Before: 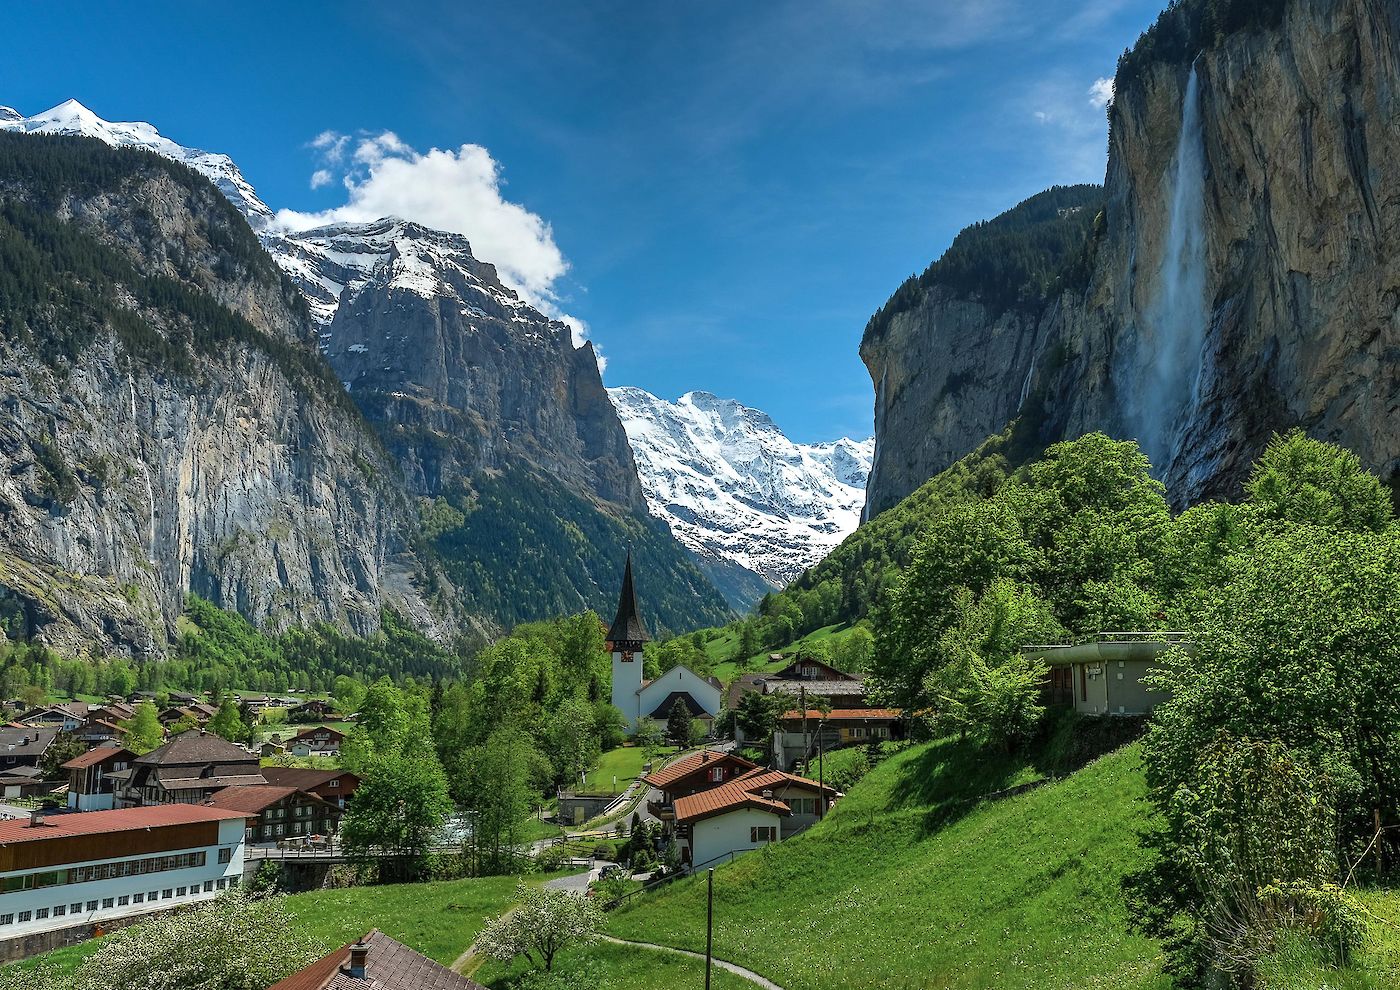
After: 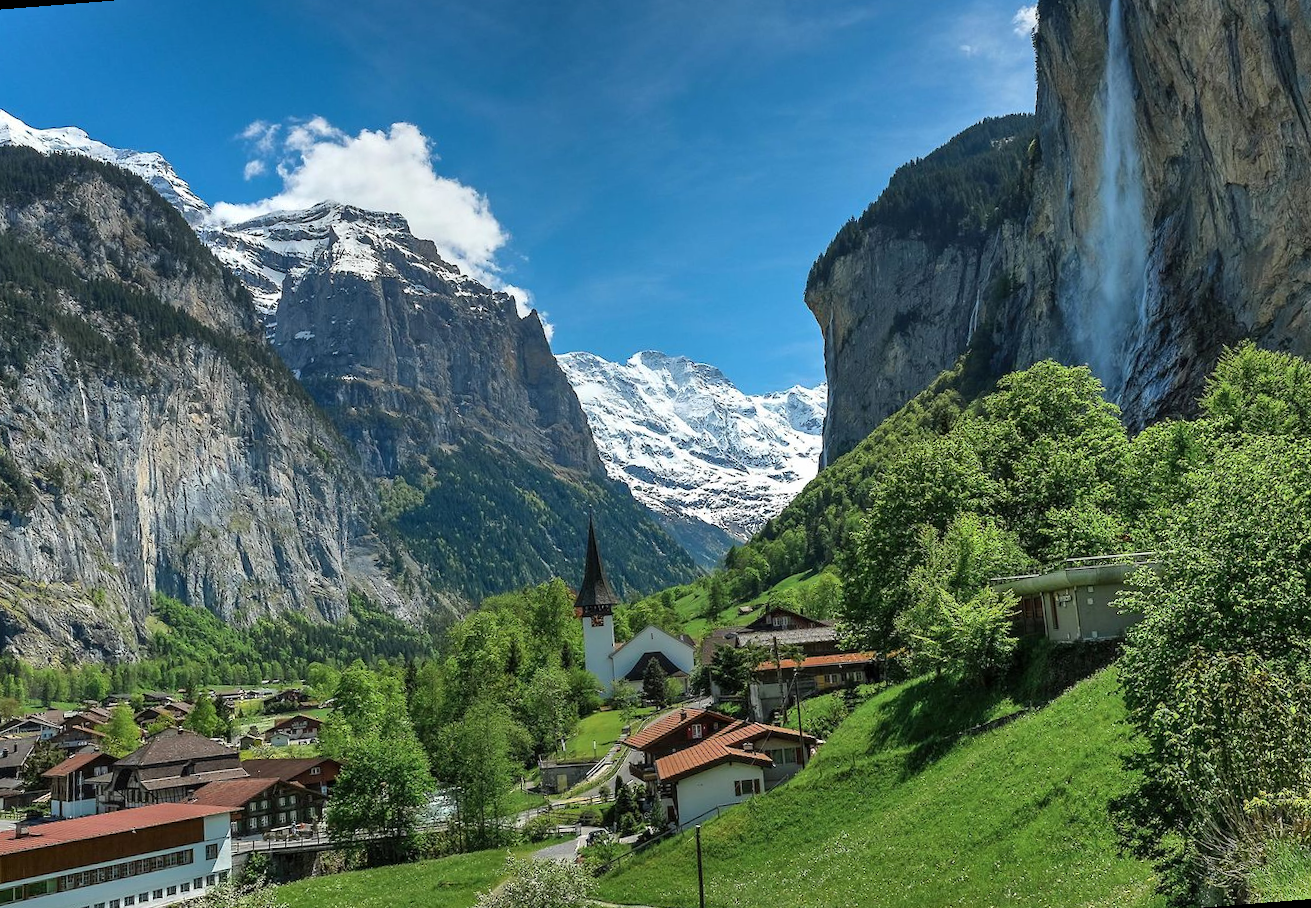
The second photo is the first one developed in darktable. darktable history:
base curve: curves: ch0 [(0, 0) (0.989, 0.992)], preserve colors none
rotate and perspective: rotation -4.57°, crop left 0.054, crop right 0.944, crop top 0.087, crop bottom 0.914
shadows and highlights: low approximation 0.01, soften with gaussian
